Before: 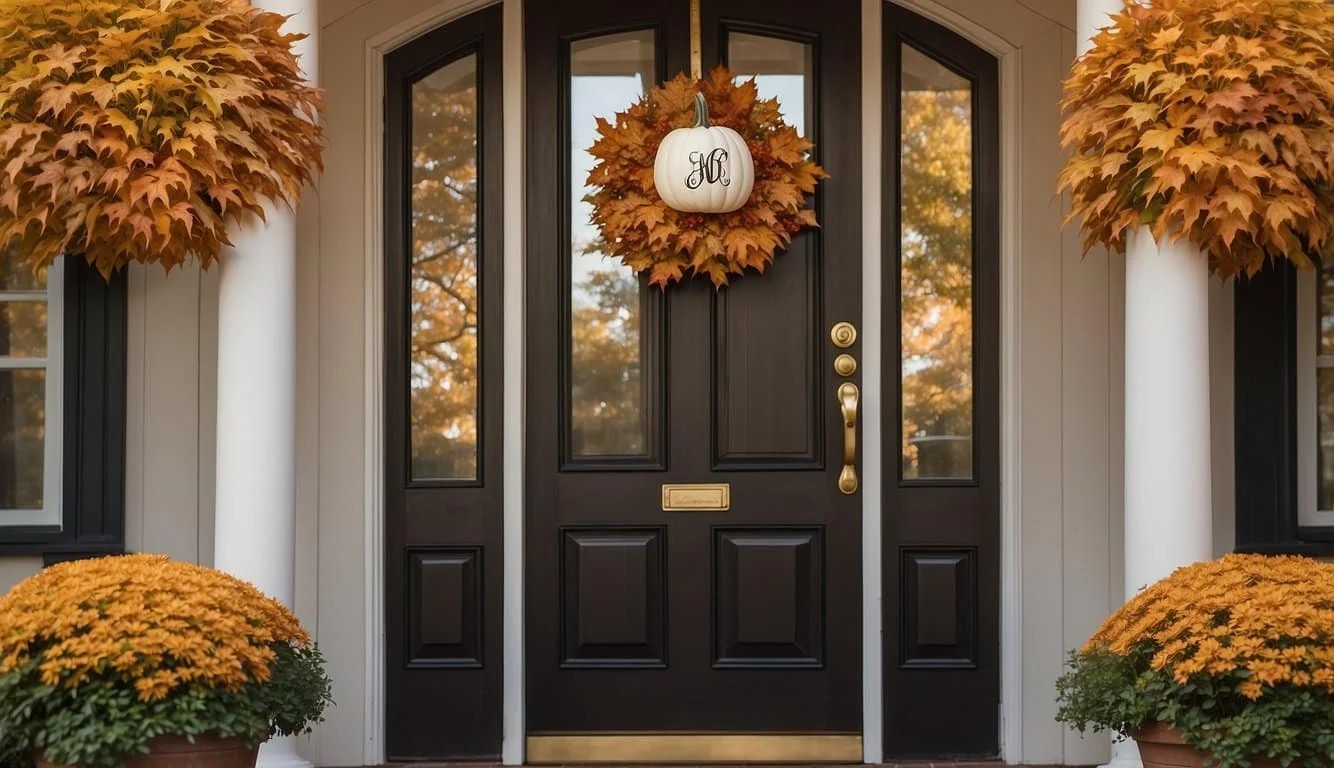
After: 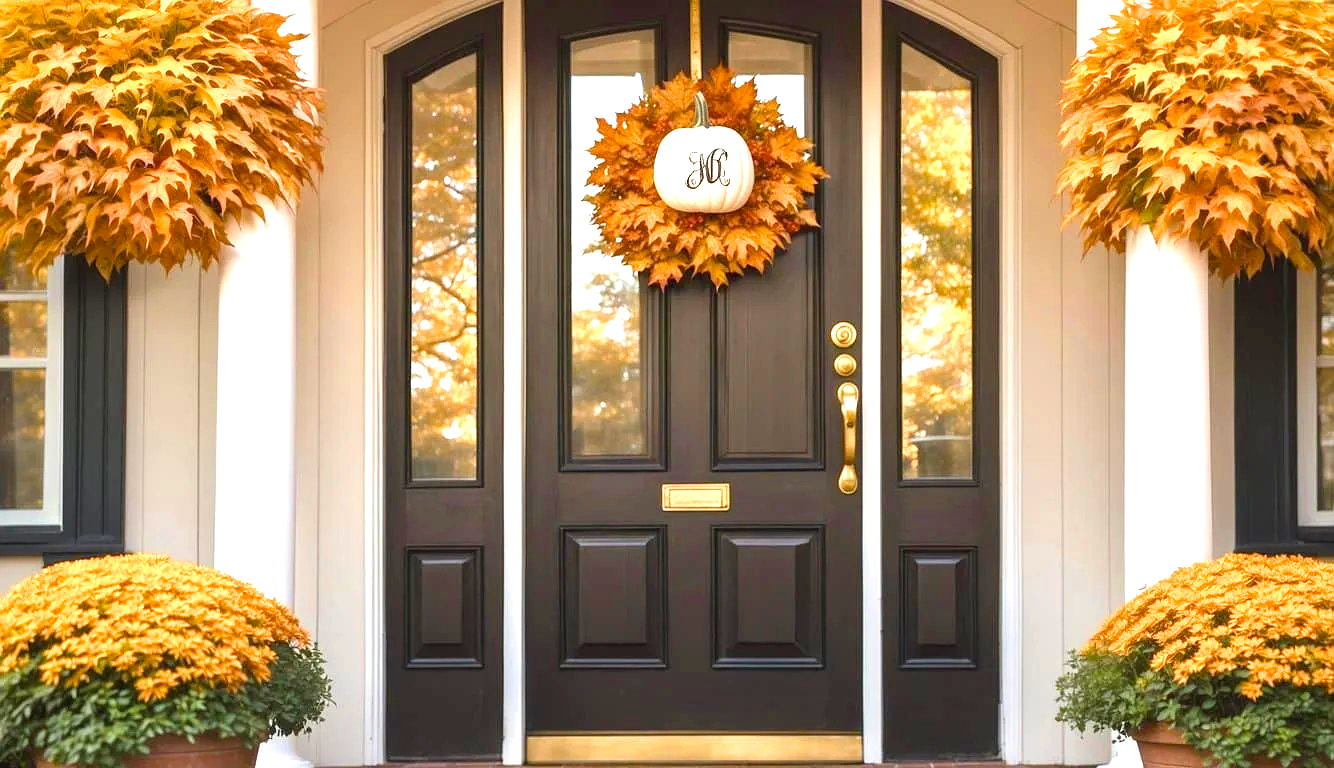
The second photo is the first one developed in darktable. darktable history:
velvia: strength 31.88%, mid-tones bias 0.201
contrast brightness saturation: contrast 0.053, brightness 0.056, saturation 0.009
color correction: highlights b* 0.001, saturation 0.858
exposure: black level correction 0, exposure 1.369 EV, compensate highlight preservation false
